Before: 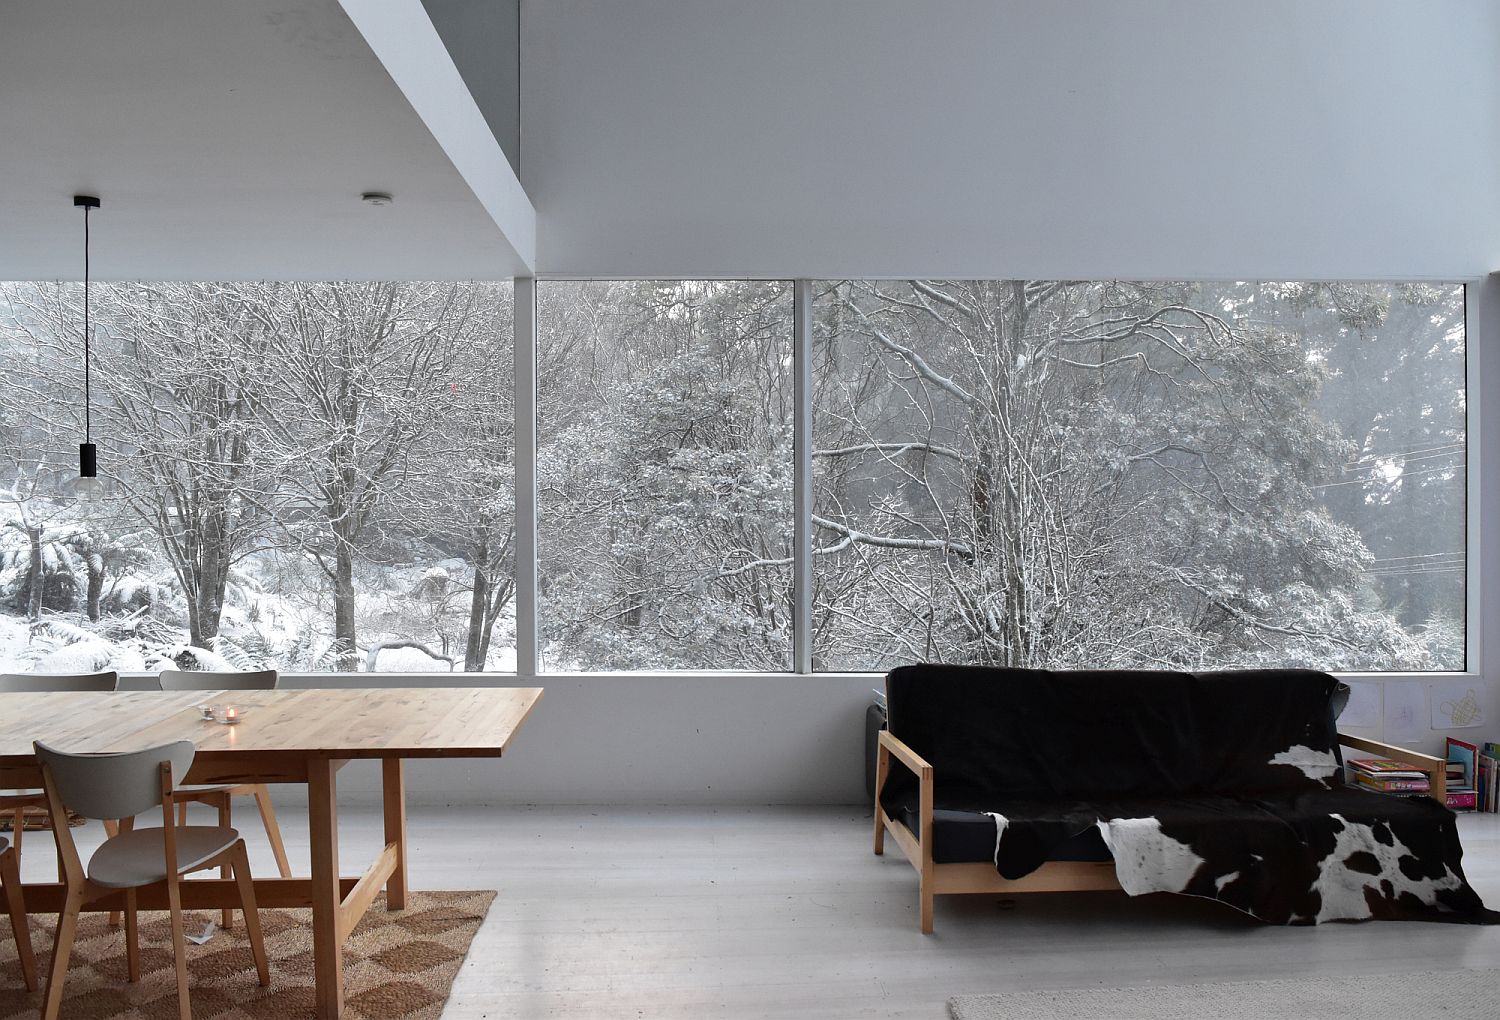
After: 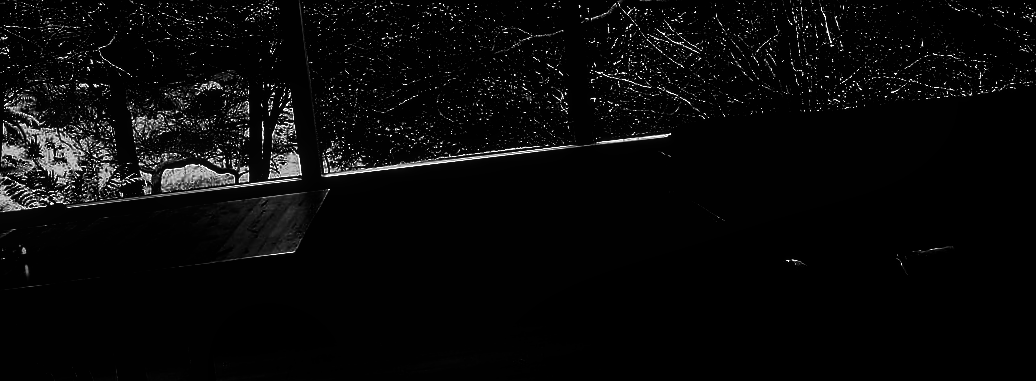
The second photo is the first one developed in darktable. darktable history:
crop: left 18.091%, top 51.13%, right 17.525%, bottom 16.85%
local contrast: detail 130%
levels: levels [0.721, 0.937, 0.997]
rotate and perspective: rotation -6.83°, automatic cropping off
sharpen: radius 1, threshold 1
color calibration: output gray [0.267, 0.423, 0.261, 0], illuminant same as pipeline (D50), adaptation none (bypass)
